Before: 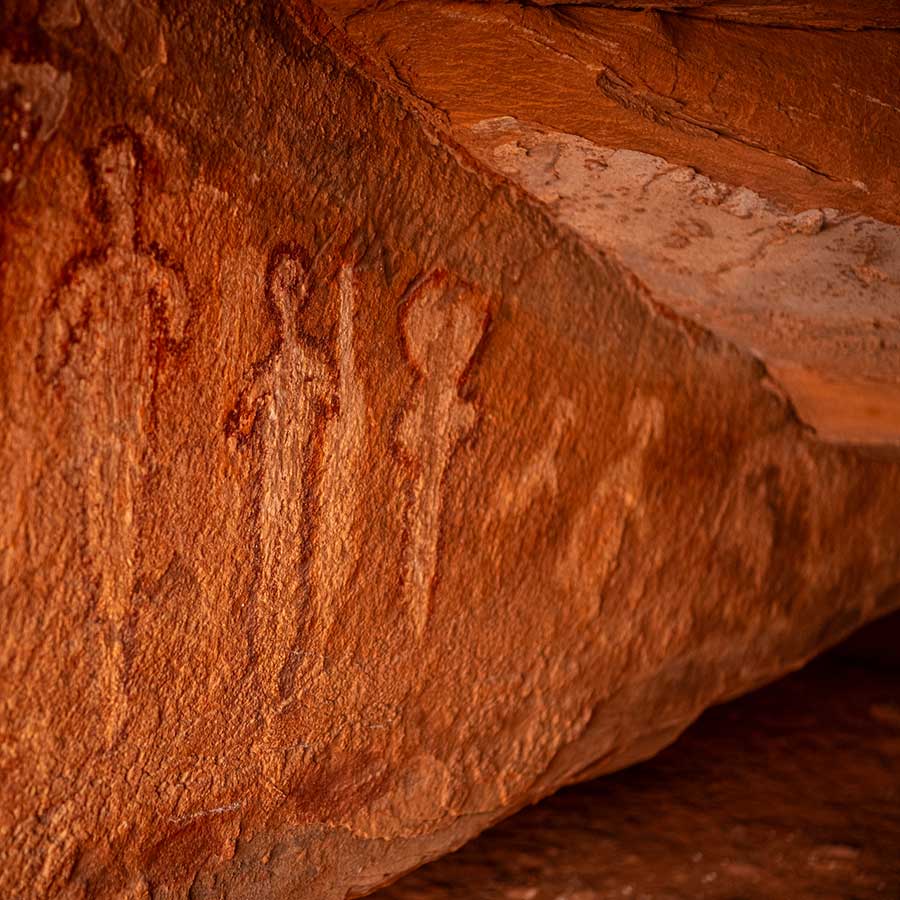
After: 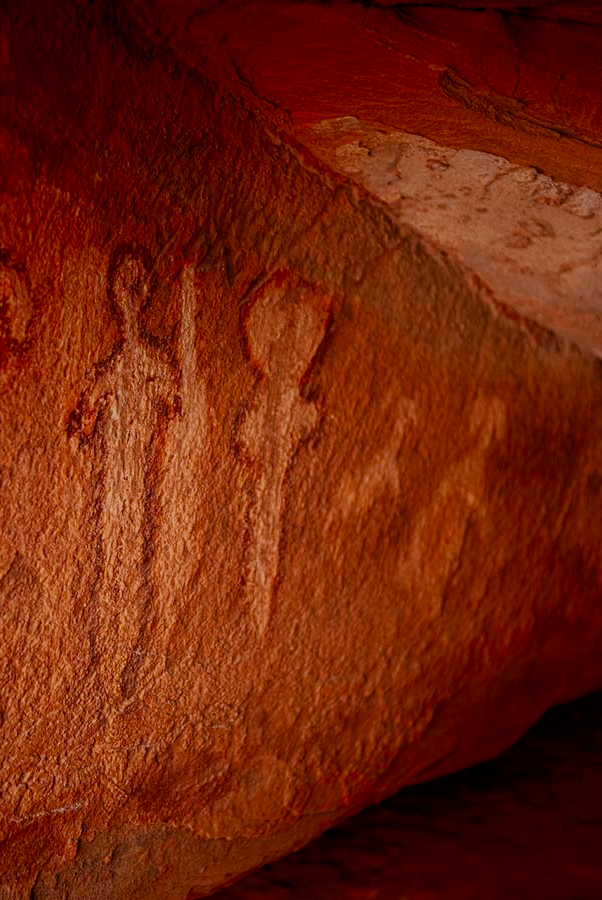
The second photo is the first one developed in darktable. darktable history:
crop and rotate: left 17.606%, right 15.462%
filmic rgb: black relative exposure -7.1 EV, white relative exposure 5.35 EV, hardness 3.02
shadows and highlights: shadows -88.92, highlights -36.5, soften with gaussian
